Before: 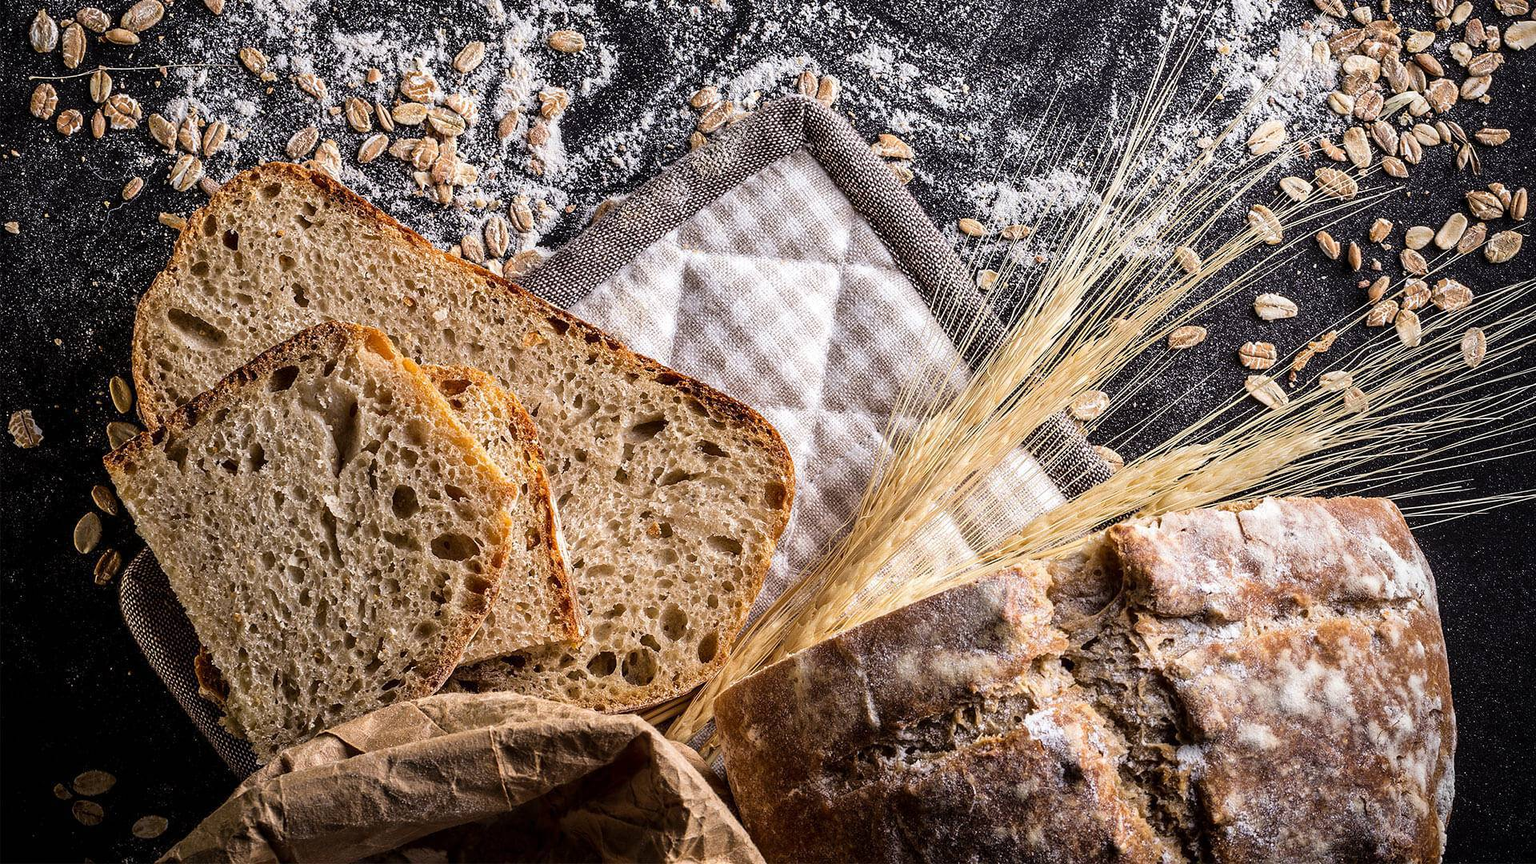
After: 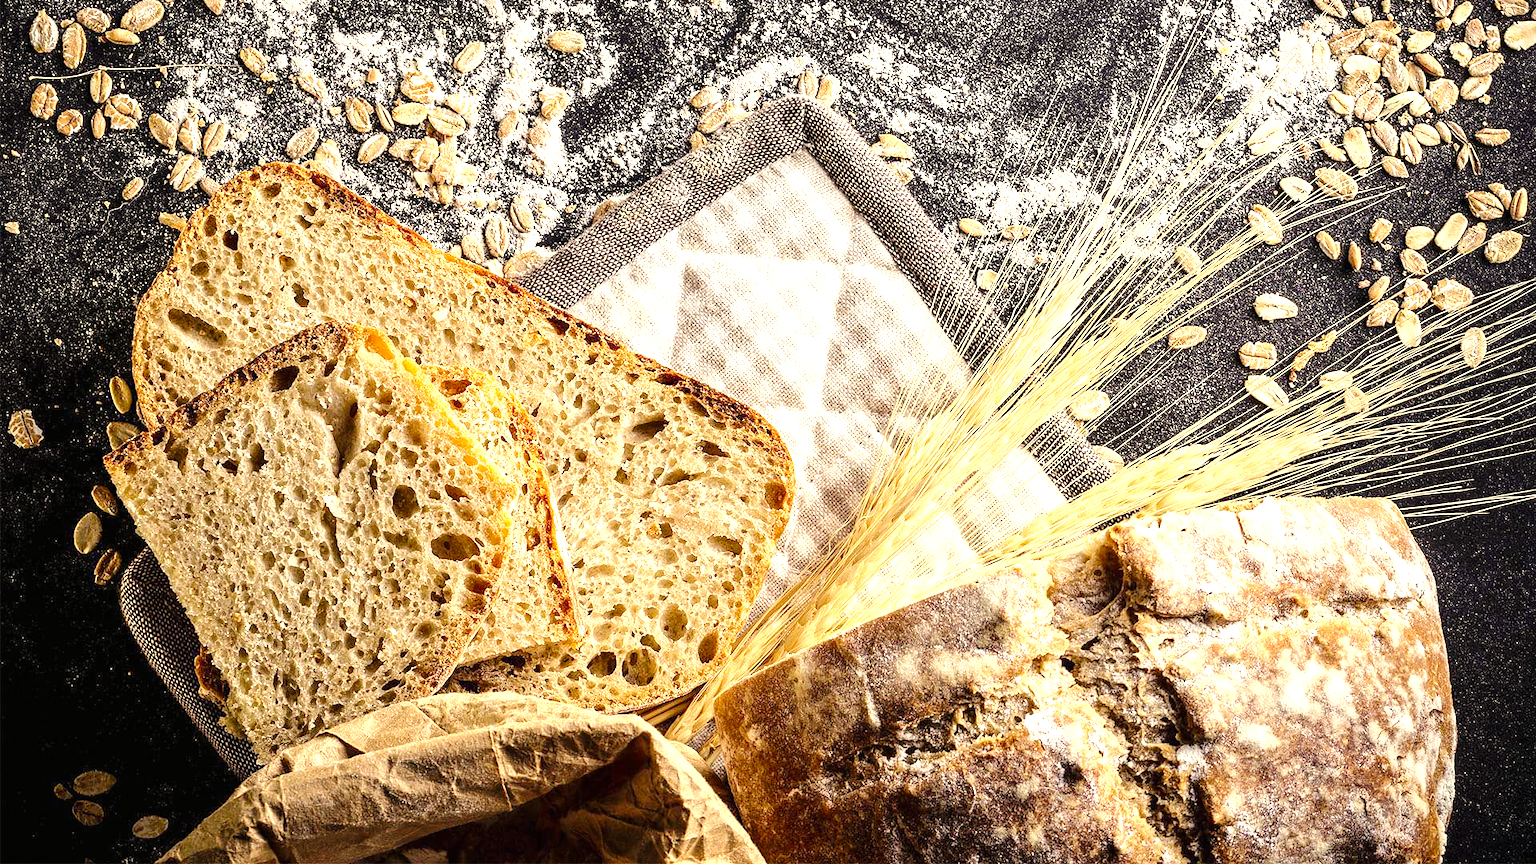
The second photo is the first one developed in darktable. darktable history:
tone curve: curves: ch0 [(0, 0) (0.003, 0.005) (0.011, 0.011) (0.025, 0.022) (0.044, 0.038) (0.069, 0.062) (0.1, 0.091) (0.136, 0.128) (0.177, 0.183) (0.224, 0.246) (0.277, 0.325) (0.335, 0.403) (0.399, 0.473) (0.468, 0.557) (0.543, 0.638) (0.623, 0.709) (0.709, 0.782) (0.801, 0.847) (0.898, 0.923) (1, 1)], preserve colors none
exposure: black level correction 0, exposure 1.1 EV, compensate exposure bias true, compensate highlight preservation false
color correction: highlights a* 1.39, highlights b* 17.83
